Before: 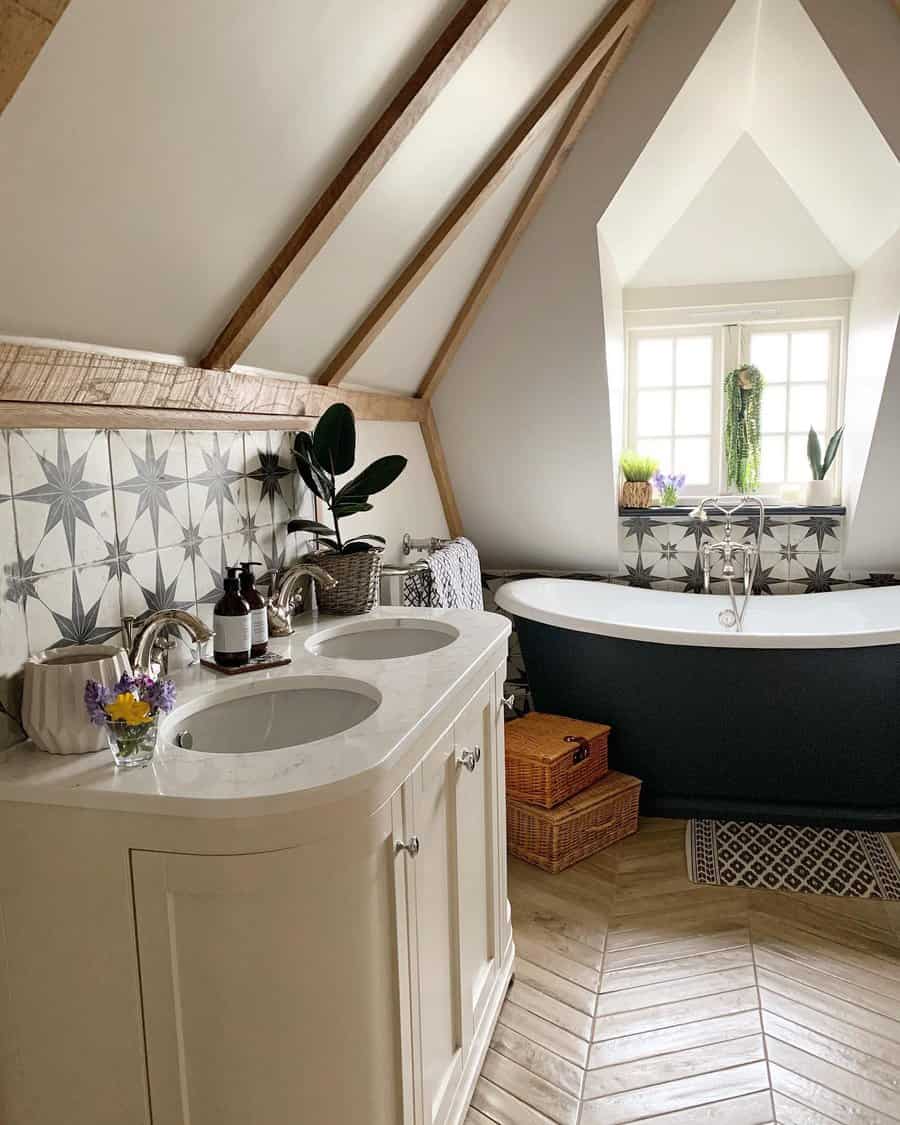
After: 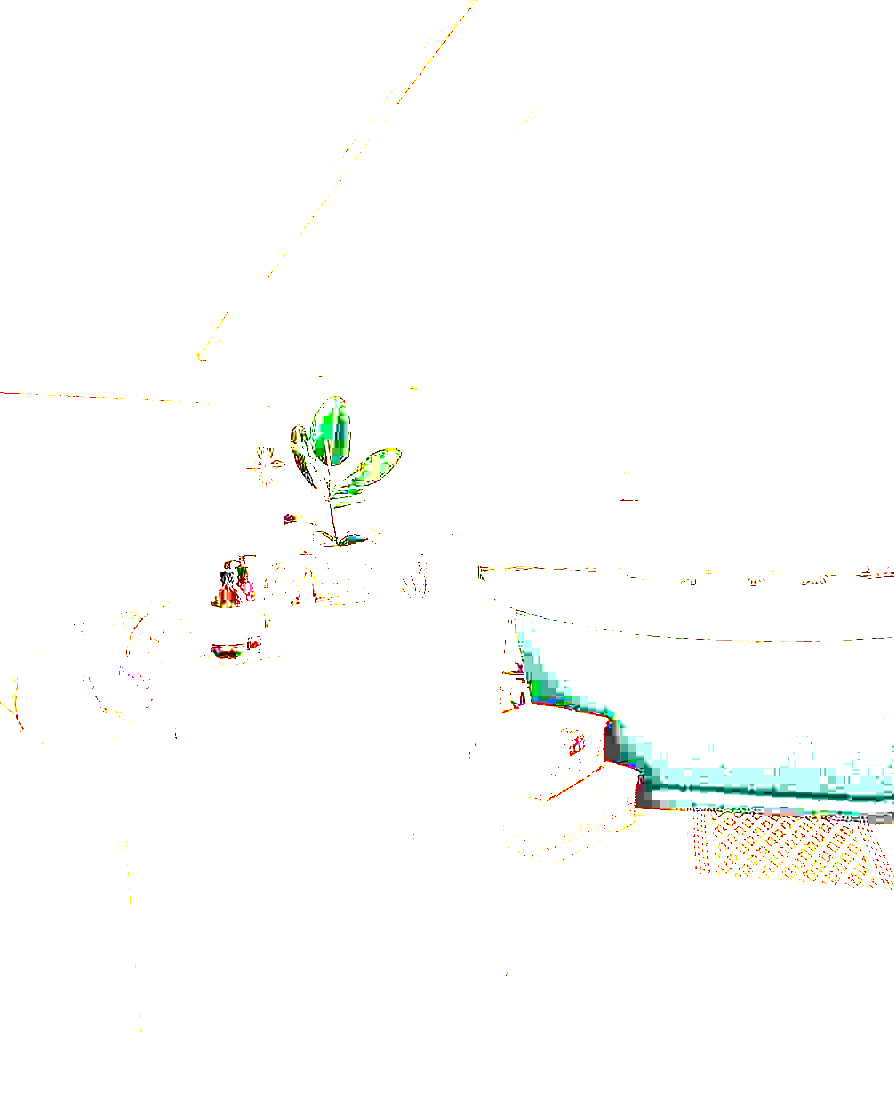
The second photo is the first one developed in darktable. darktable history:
contrast brightness saturation: brightness -0.988, saturation 0.988
crop: left 0.463%, top 0.758%, right 0.174%, bottom 0.508%
exposure: exposure 7.943 EV, compensate exposure bias true, compensate highlight preservation false
